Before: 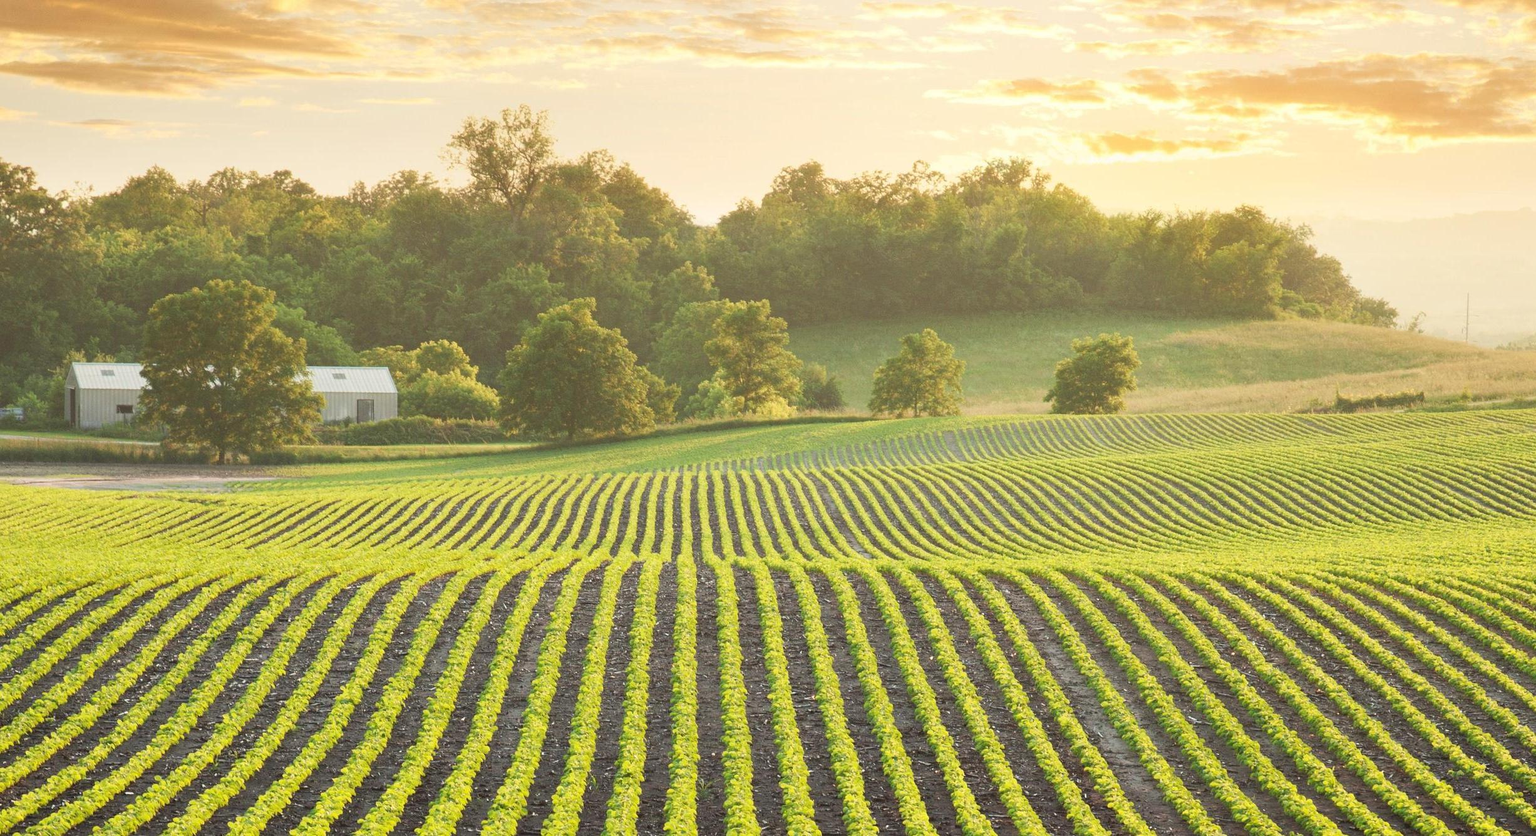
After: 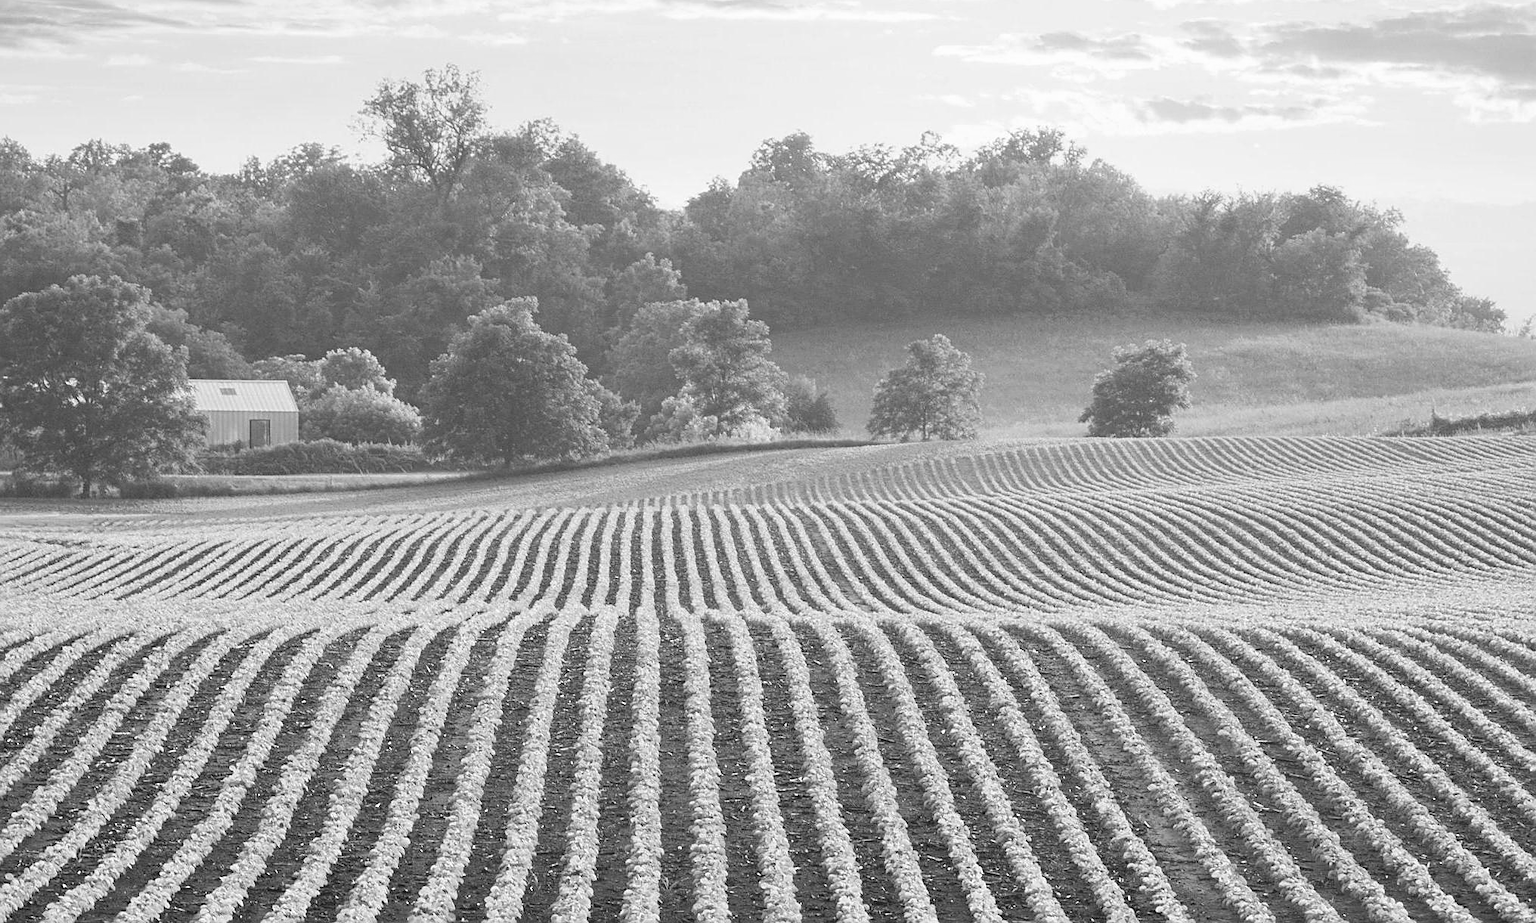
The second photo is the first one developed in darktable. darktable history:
crop: left 9.807%, top 6.259%, right 7.334%, bottom 2.177%
sharpen: on, module defaults
color contrast: green-magenta contrast 0, blue-yellow contrast 0
